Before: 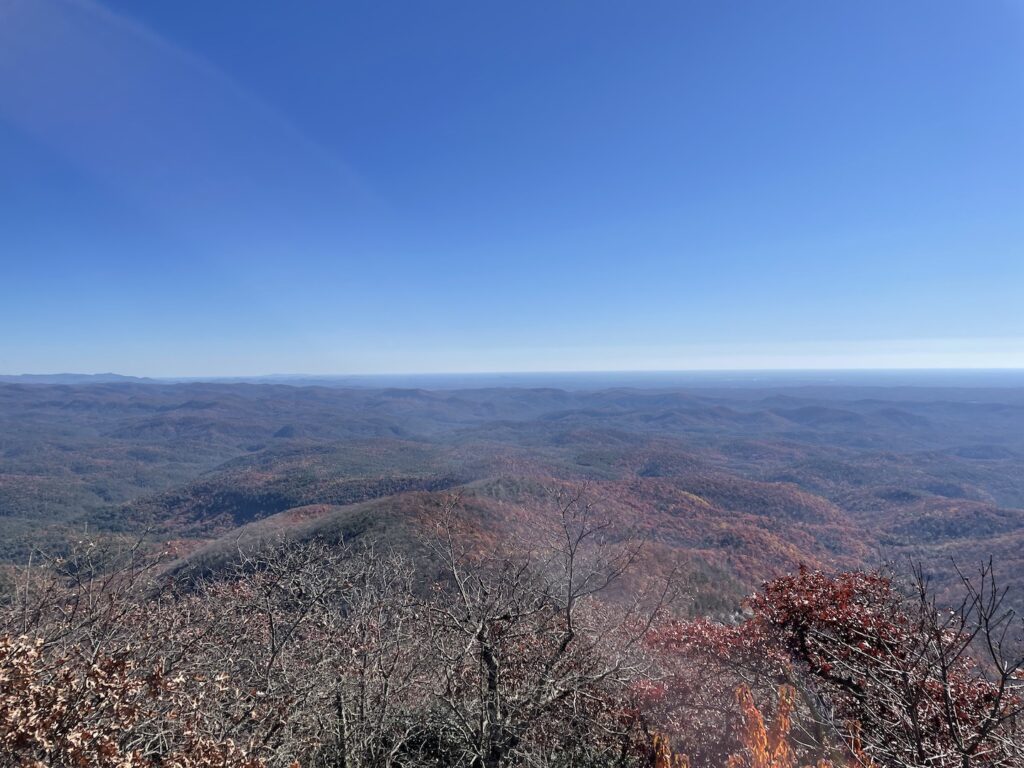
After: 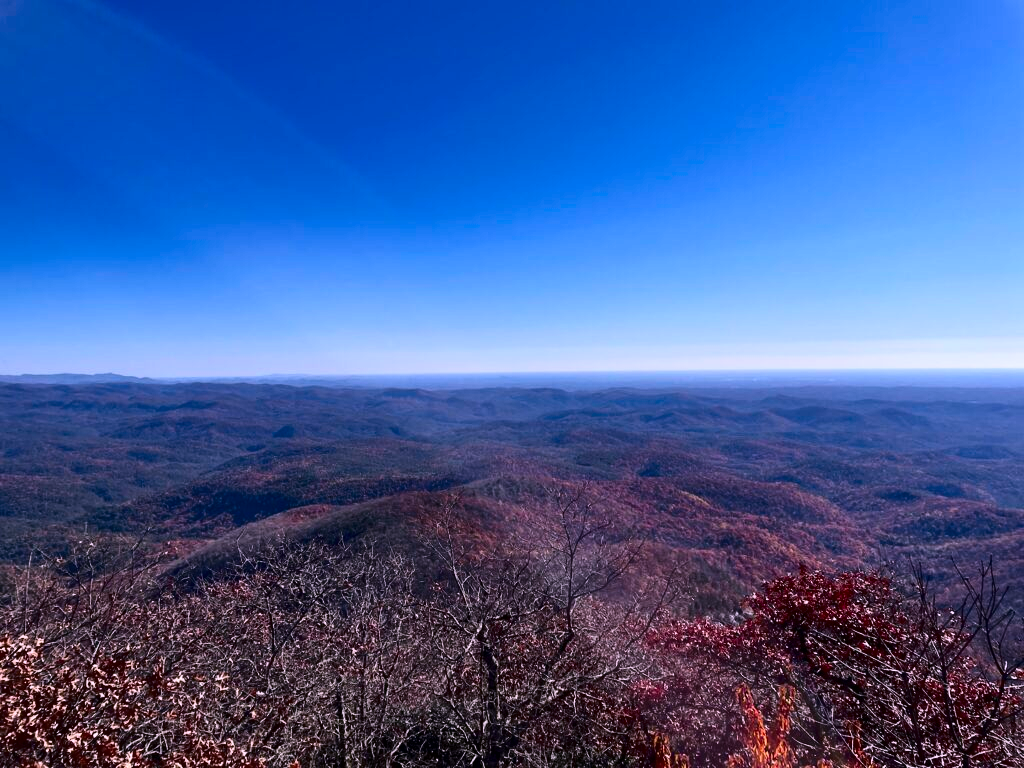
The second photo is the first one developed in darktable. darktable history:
white balance: red 1.066, blue 1.119
contrast brightness saturation: contrast 0.24, brightness -0.24, saturation 0.14
